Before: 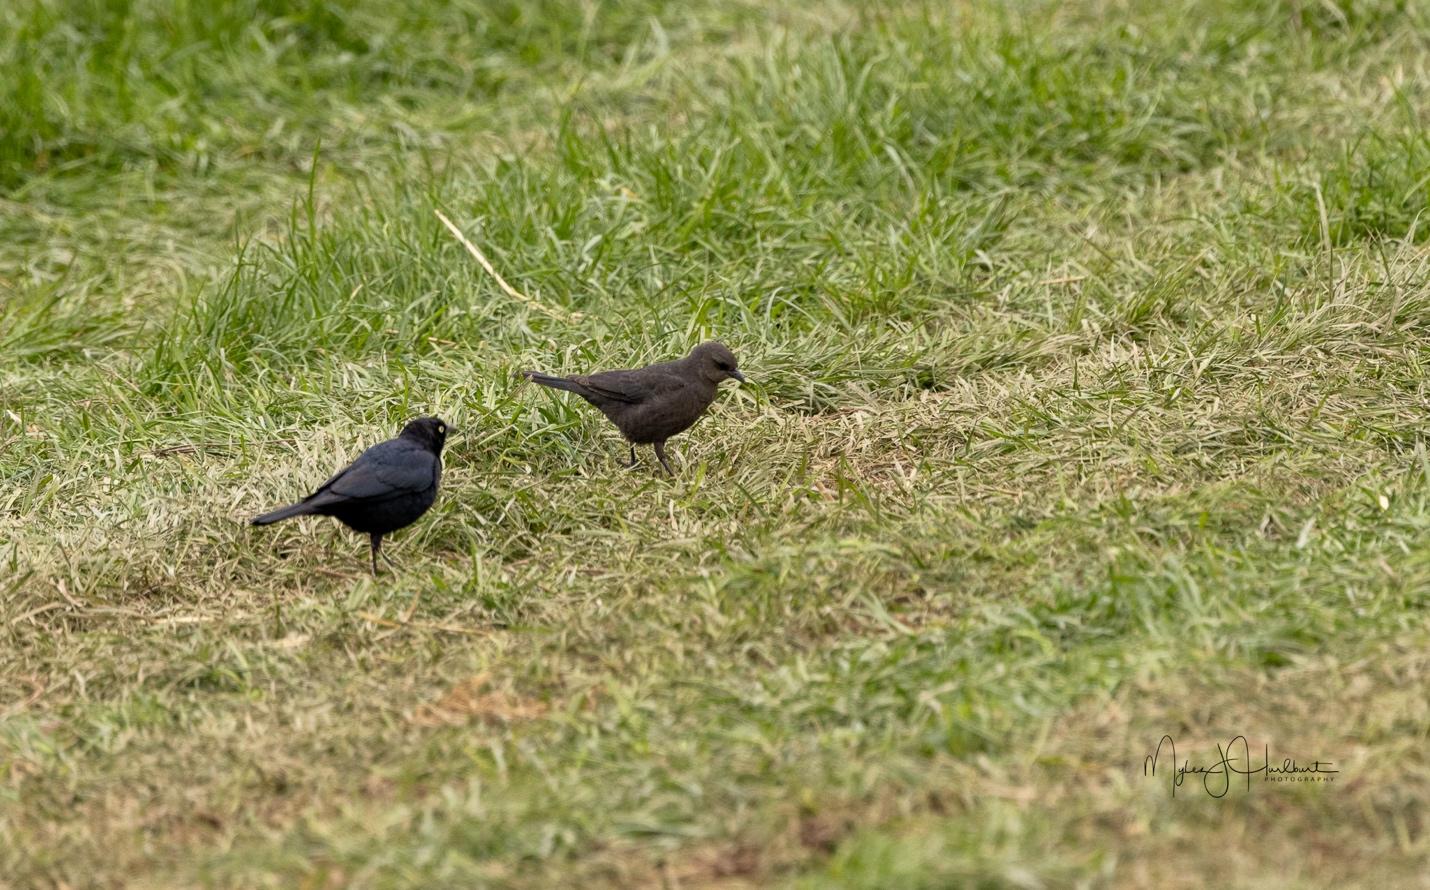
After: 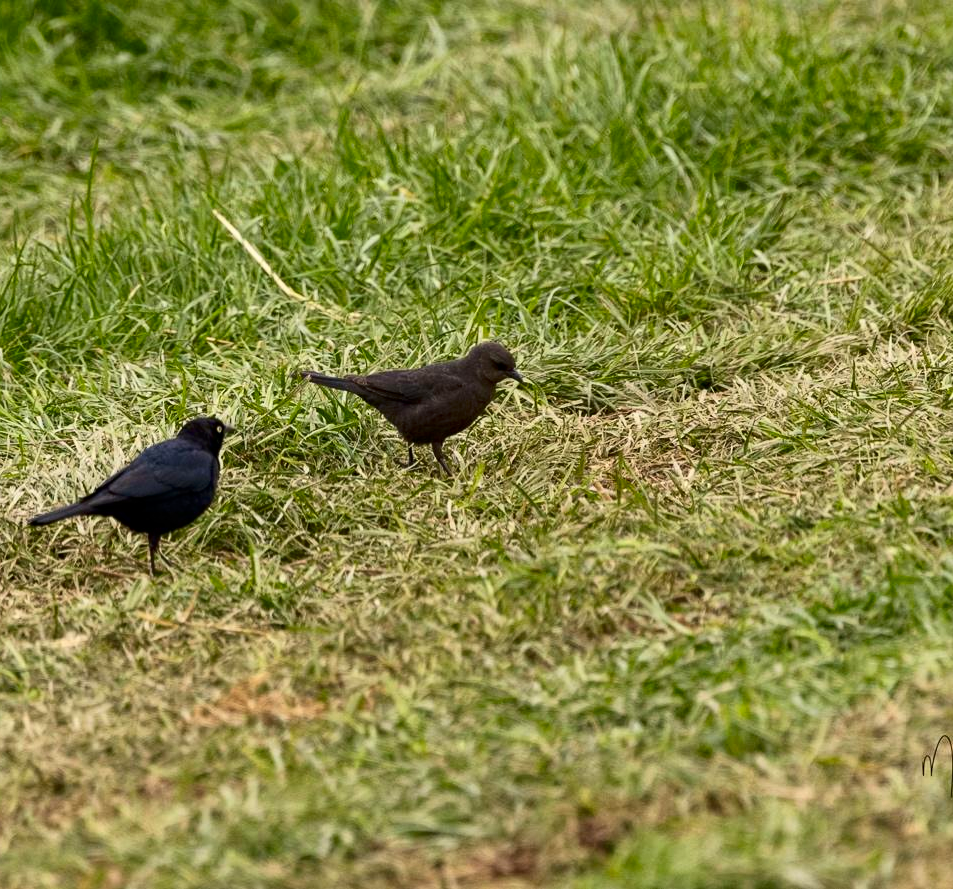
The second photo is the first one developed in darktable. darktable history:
contrast brightness saturation: contrast 0.189, brightness -0.102, saturation 0.206
crop and rotate: left 15.583%, right 17.731%
